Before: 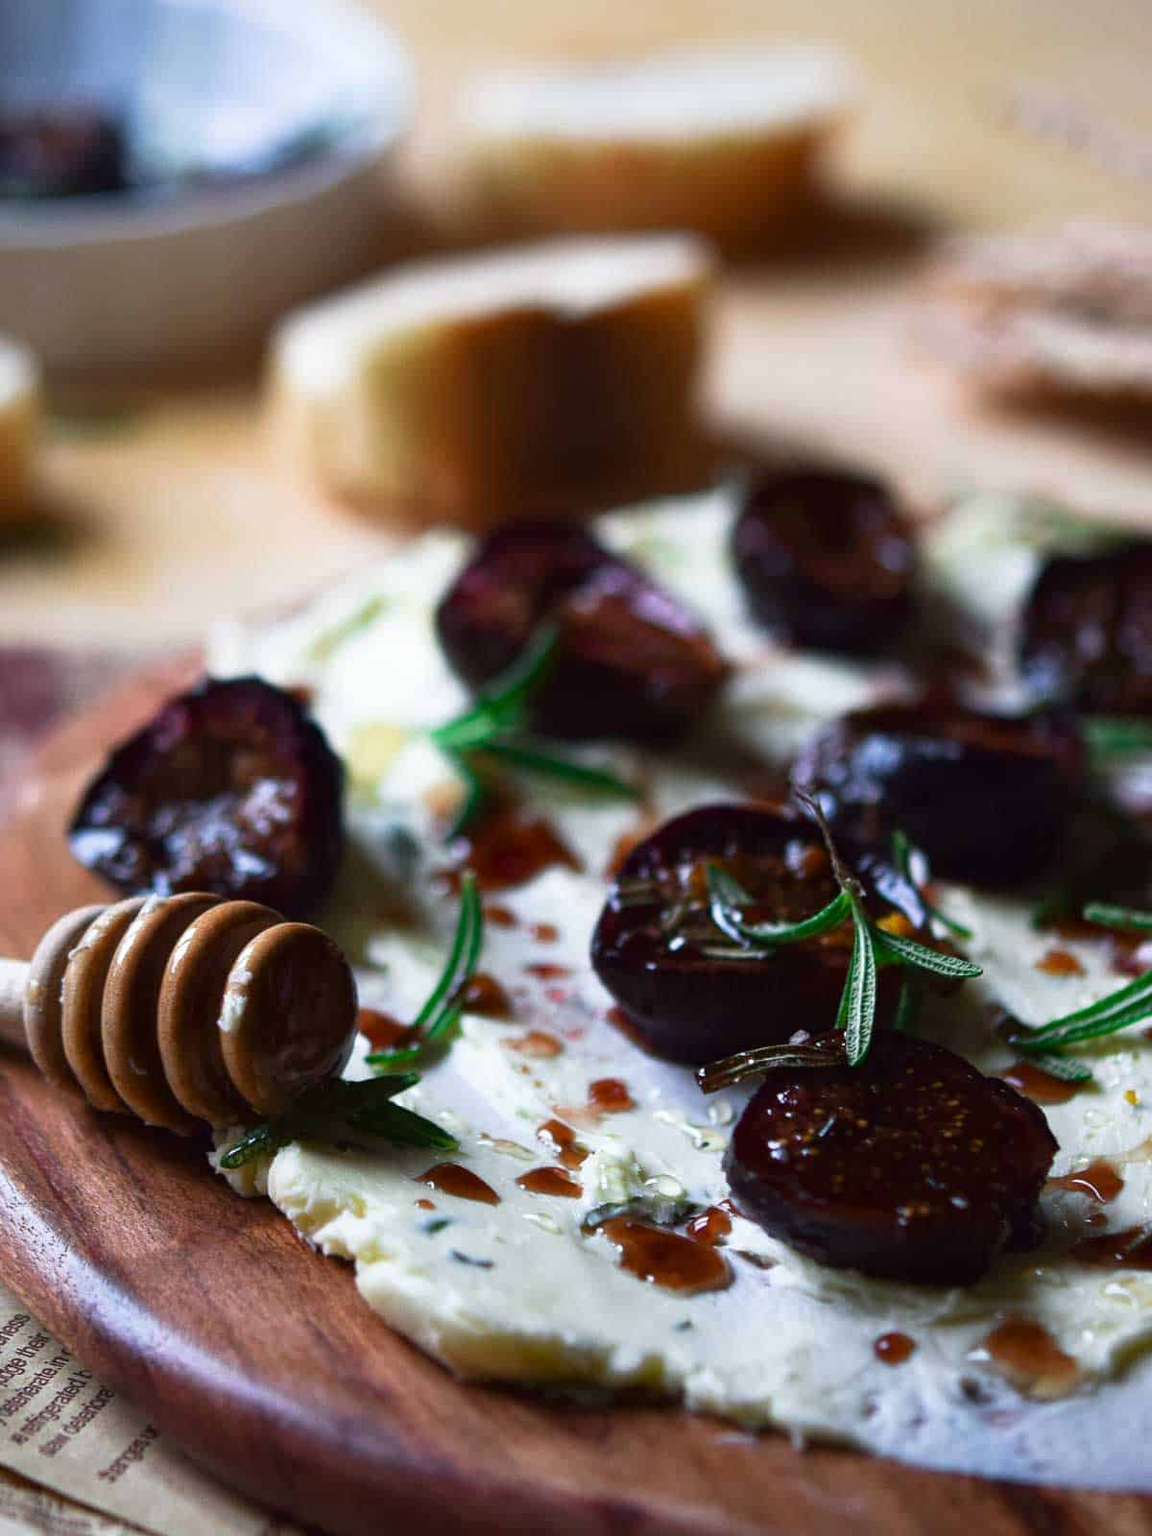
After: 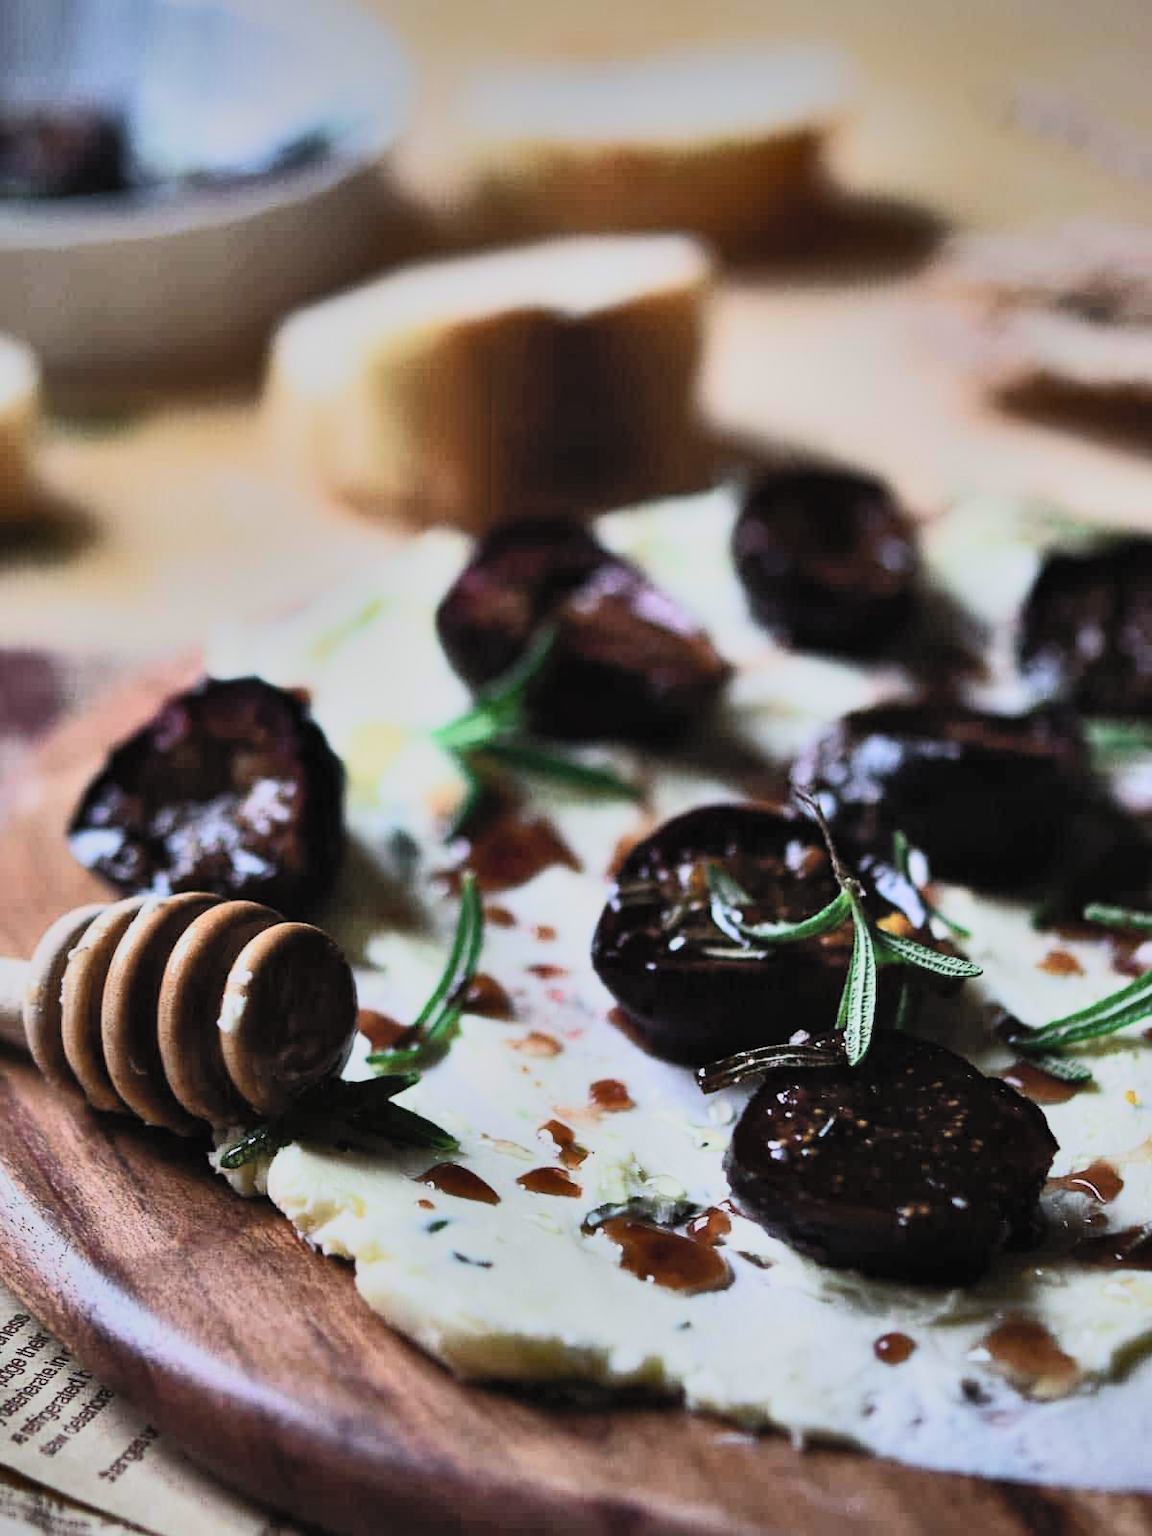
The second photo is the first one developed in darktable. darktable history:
filmic rgb: black relative exposure -7.15 EV, white relative exposure 5.36 EV, hardness 3.02, color science v6 (2022)
shadows and highlights: shadows 80.73, white point adjustment -9.07, highlights -61.46, soften with gaussian
contrast brightness saturation: contrast 0.43, brightness 0.56, saturation -0.19
